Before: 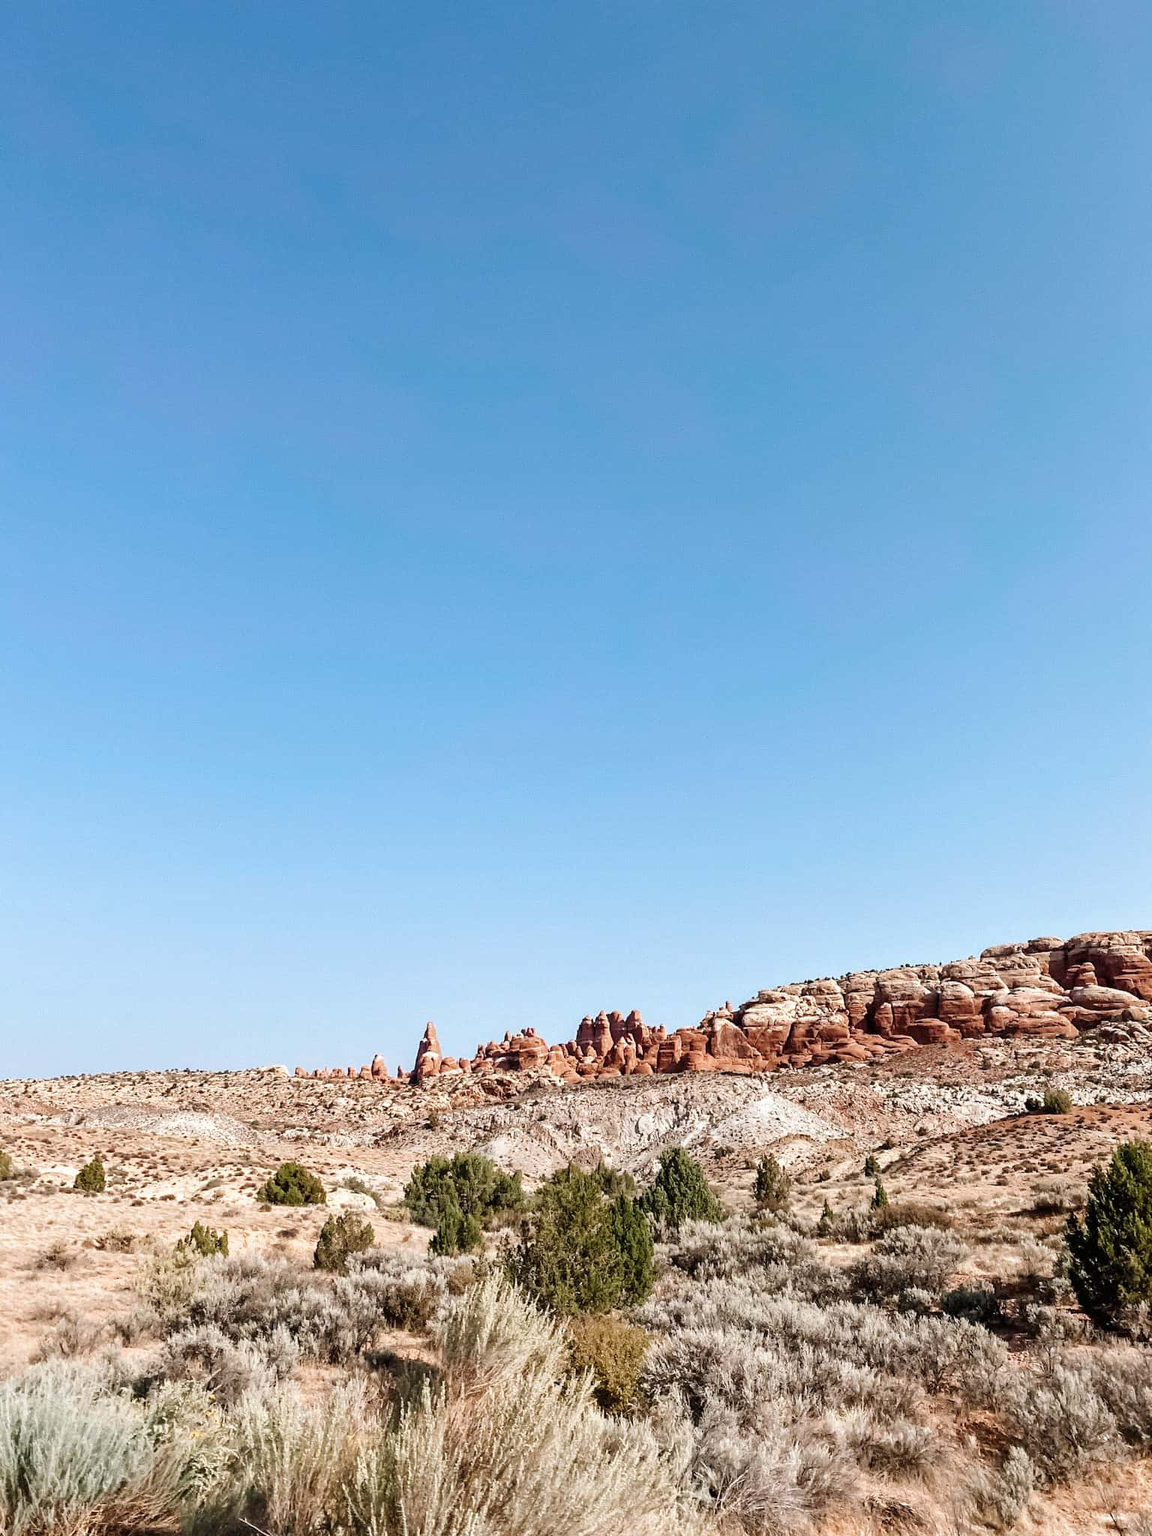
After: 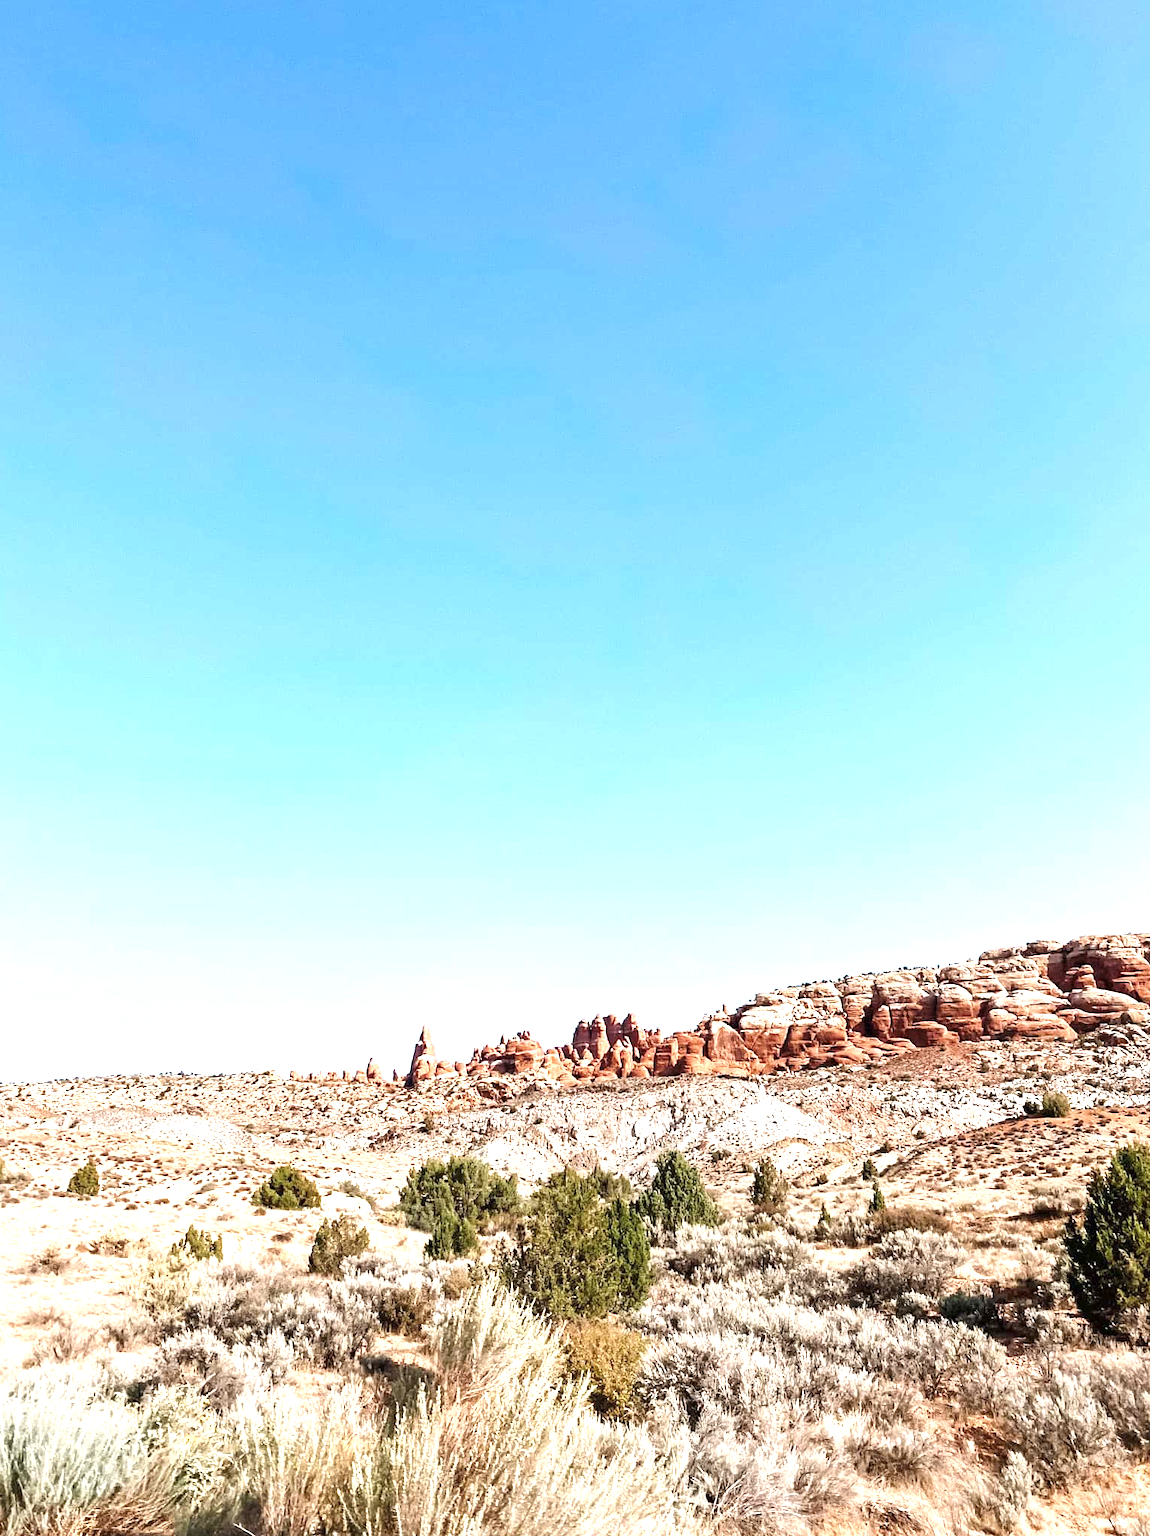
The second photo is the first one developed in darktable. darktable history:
exposure: exposure 0.943 EV, compensate highlight preservation false
crop and rotate: left 0.614%, top 0.179%, bottom 0.309%
